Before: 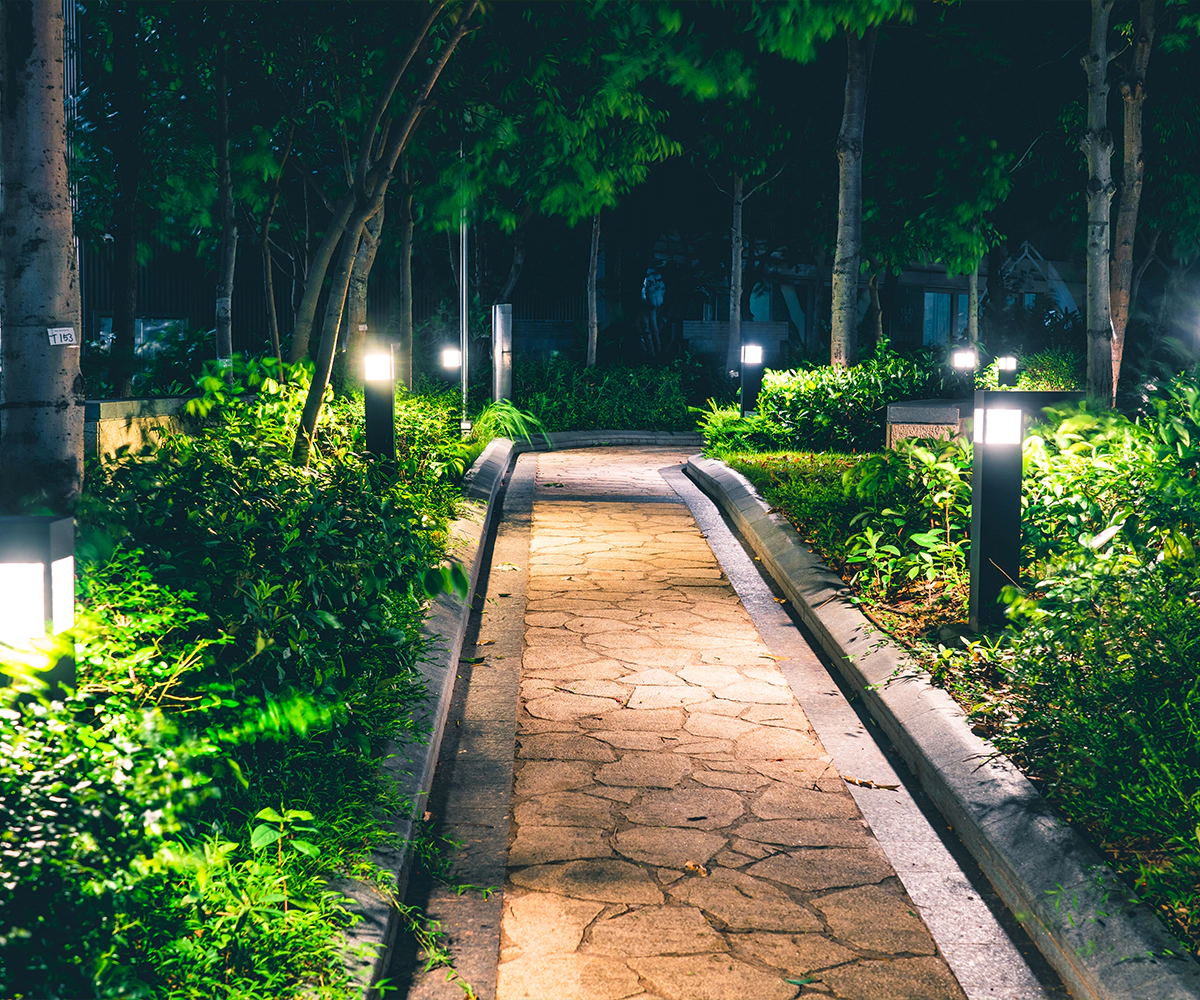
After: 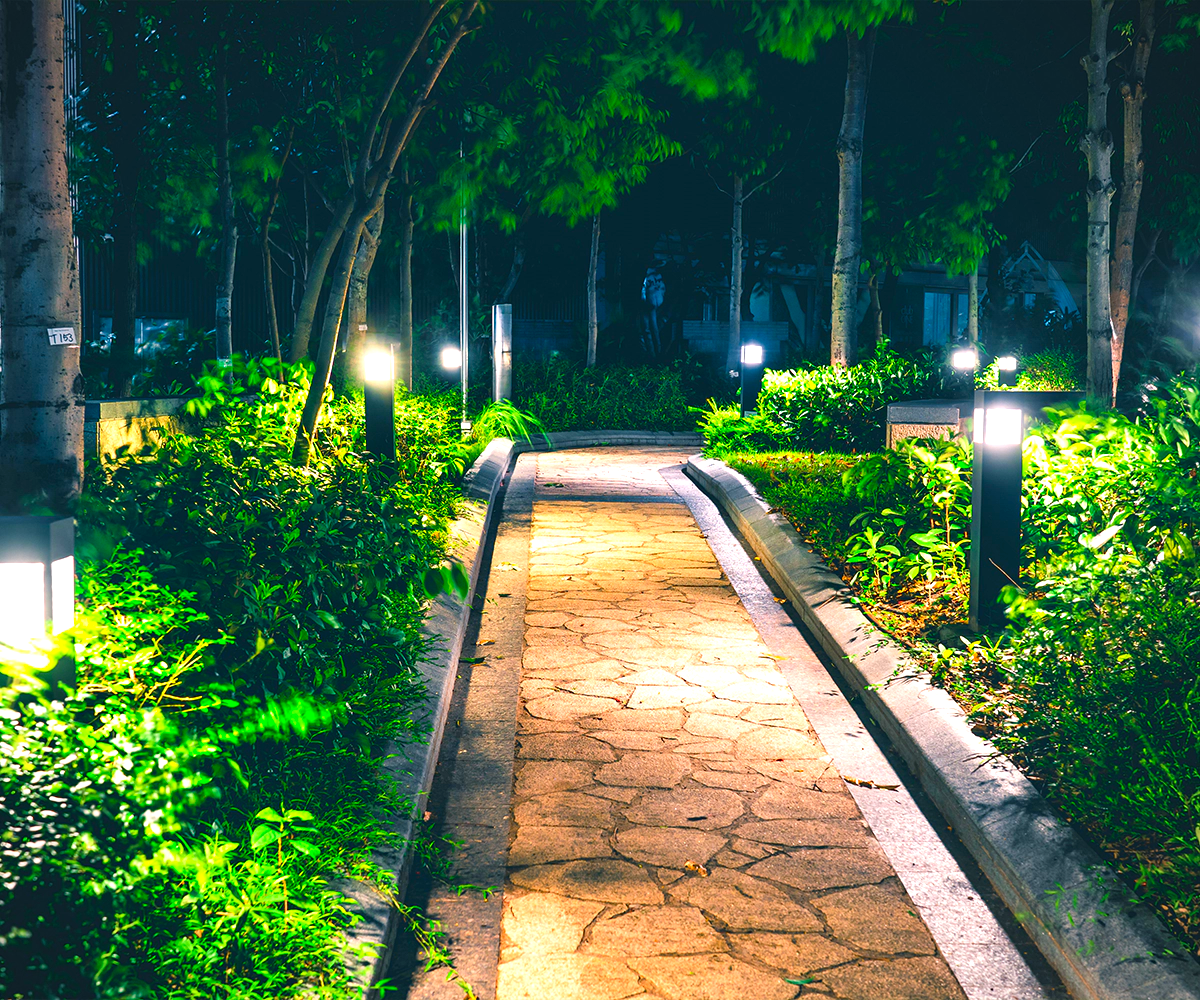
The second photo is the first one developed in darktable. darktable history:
vignetting: fall-off radius 81.94%
contrast brightness saturation: brightness -0.02, saturation 0.35
exposure: black level correction 0, exposure 0.5 EV, compensate highlight preservation false
